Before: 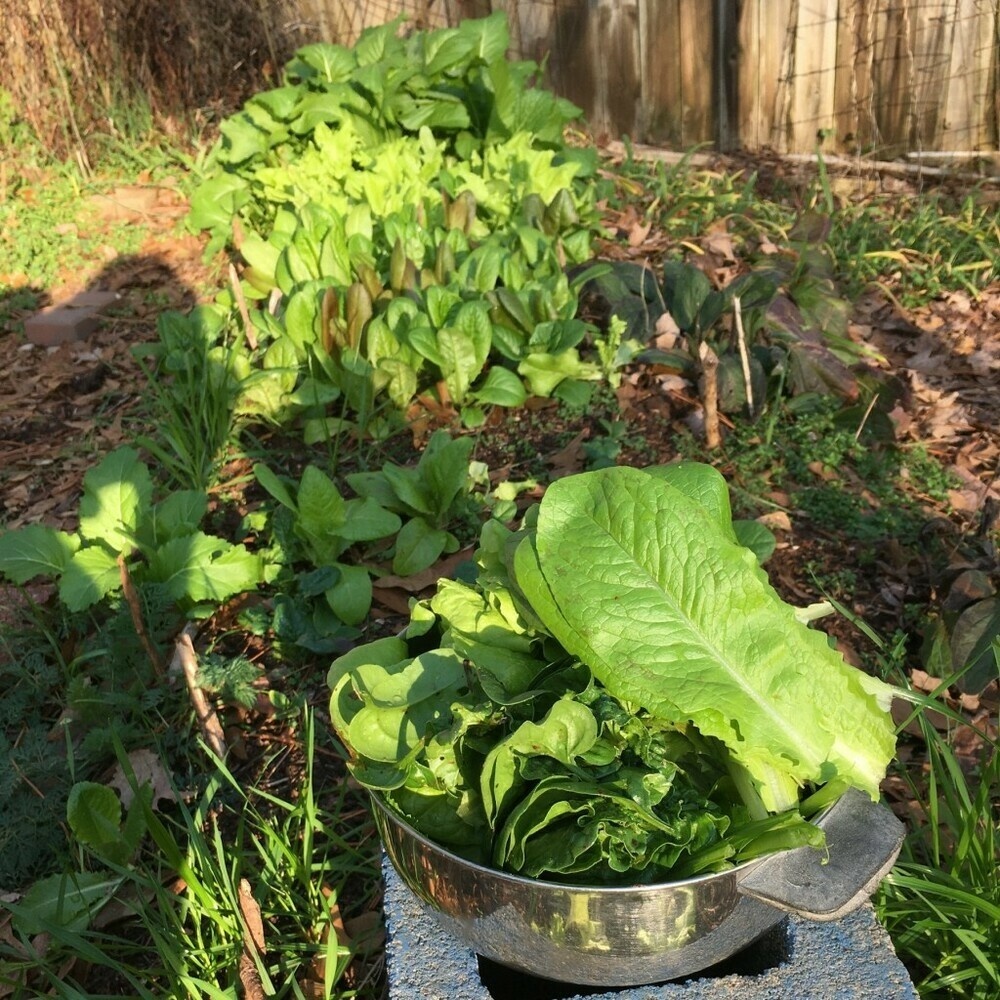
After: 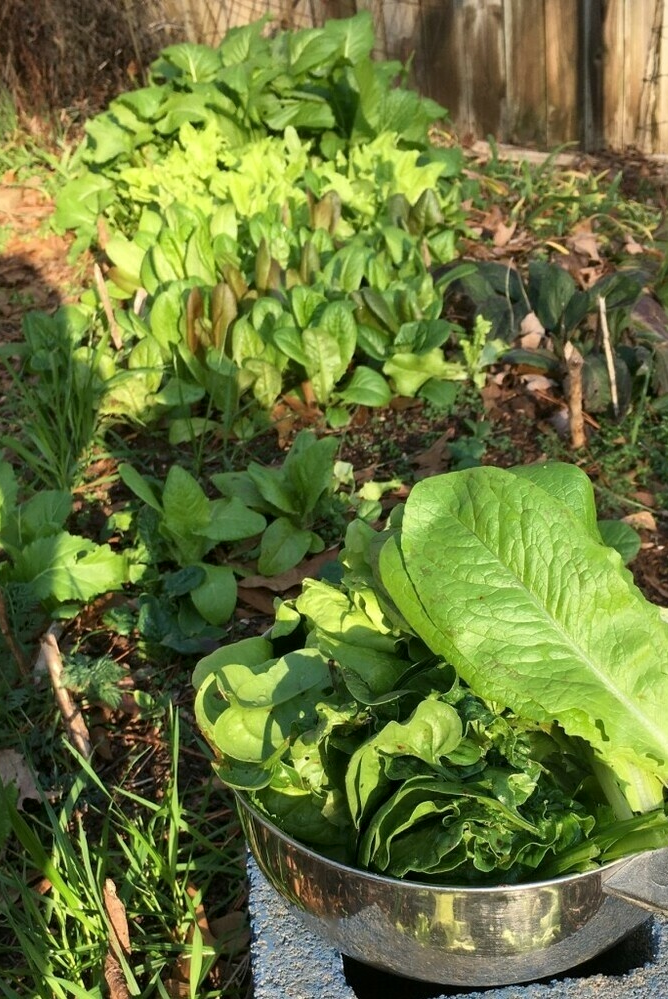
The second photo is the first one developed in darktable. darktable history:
crop and rotate: left 13.587%, right 19.531%
local contrast: mode bilateral grid, contrast 20, coarseness 50, detail 119%, midtone range 0.2
